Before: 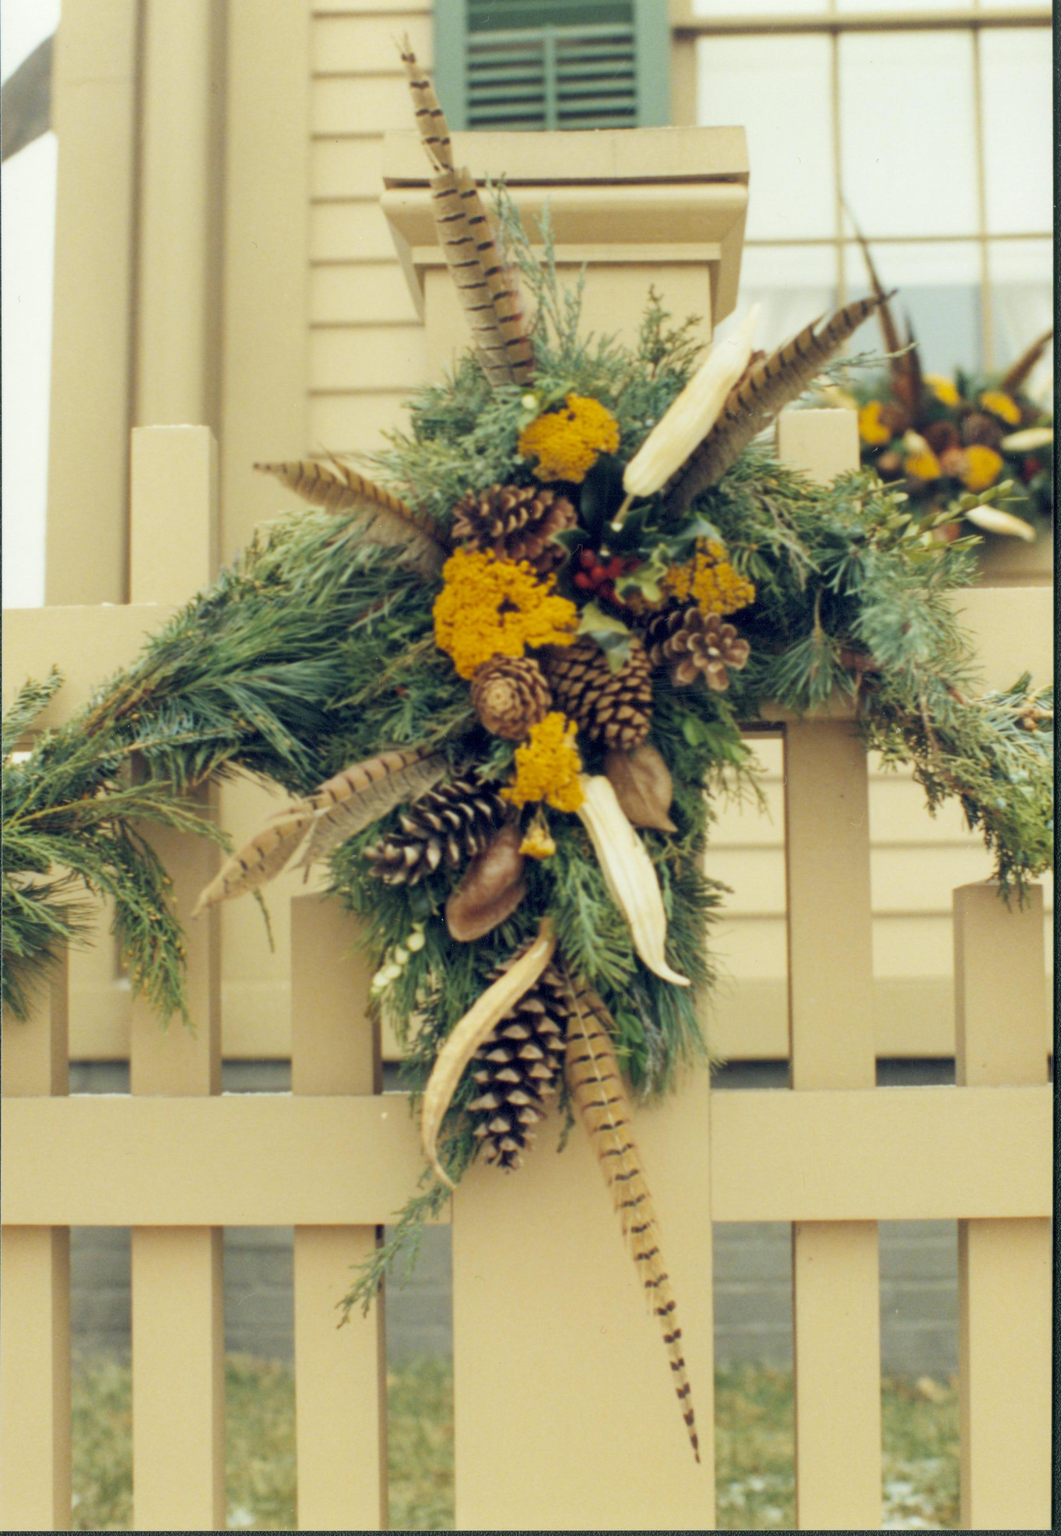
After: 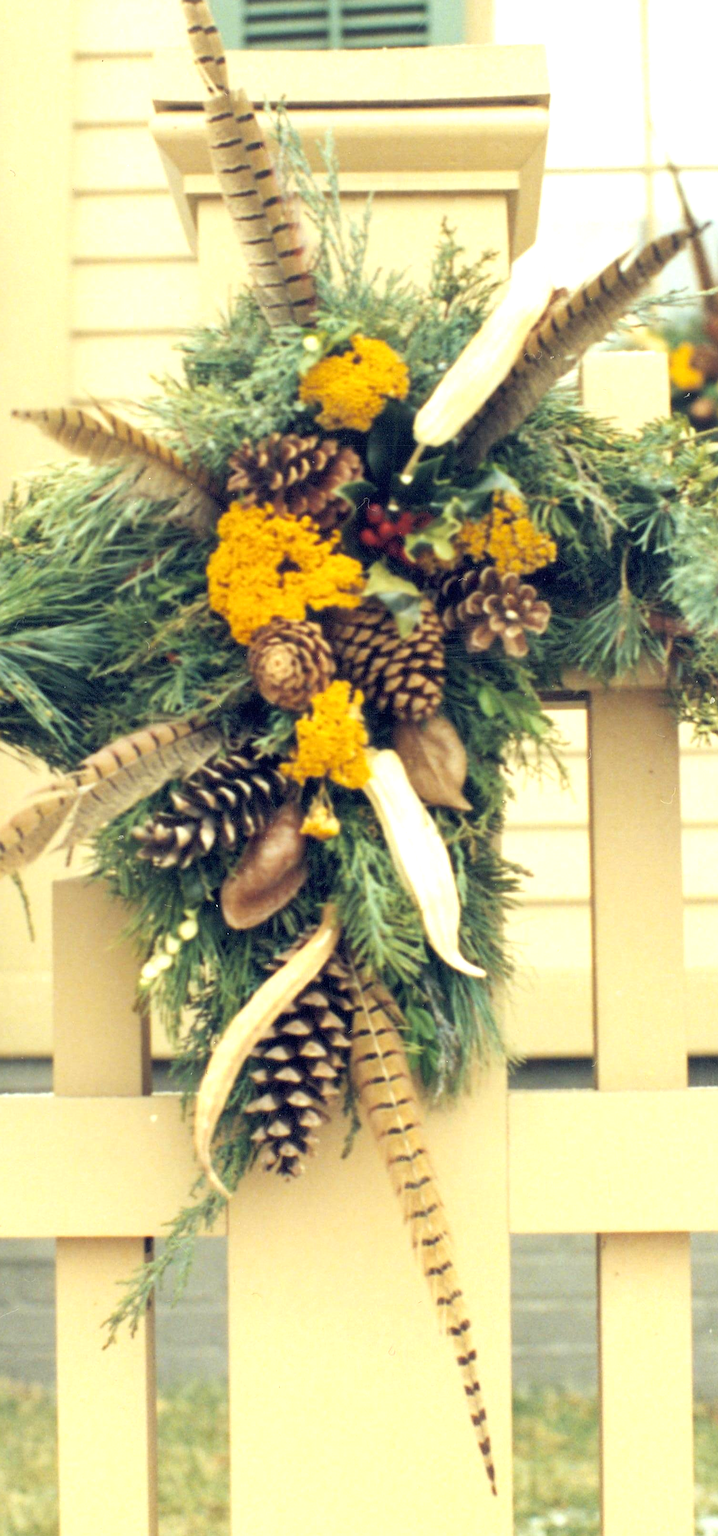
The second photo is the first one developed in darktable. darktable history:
exposure: black level correction 0, exposure 0.7 EV, compensate exposure bias true, compensate highlight preservation false
crop and rotate: left 22.918%, top 5.629%, right 14.711%, bottom 2.247%
sharpen: on, module defaults
color balance rgb: shadows lift › luminance -10%, highlights gain › luminance 10%, saturation formula JzAzBz (2021)
